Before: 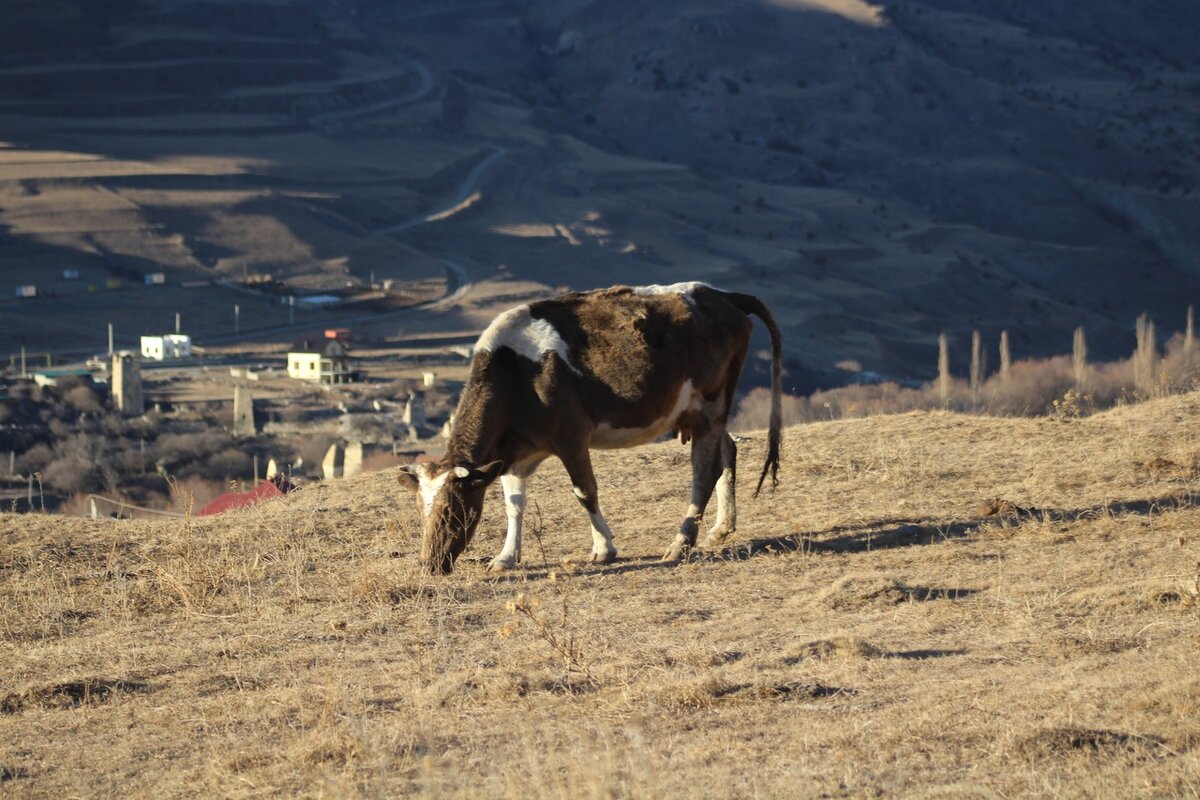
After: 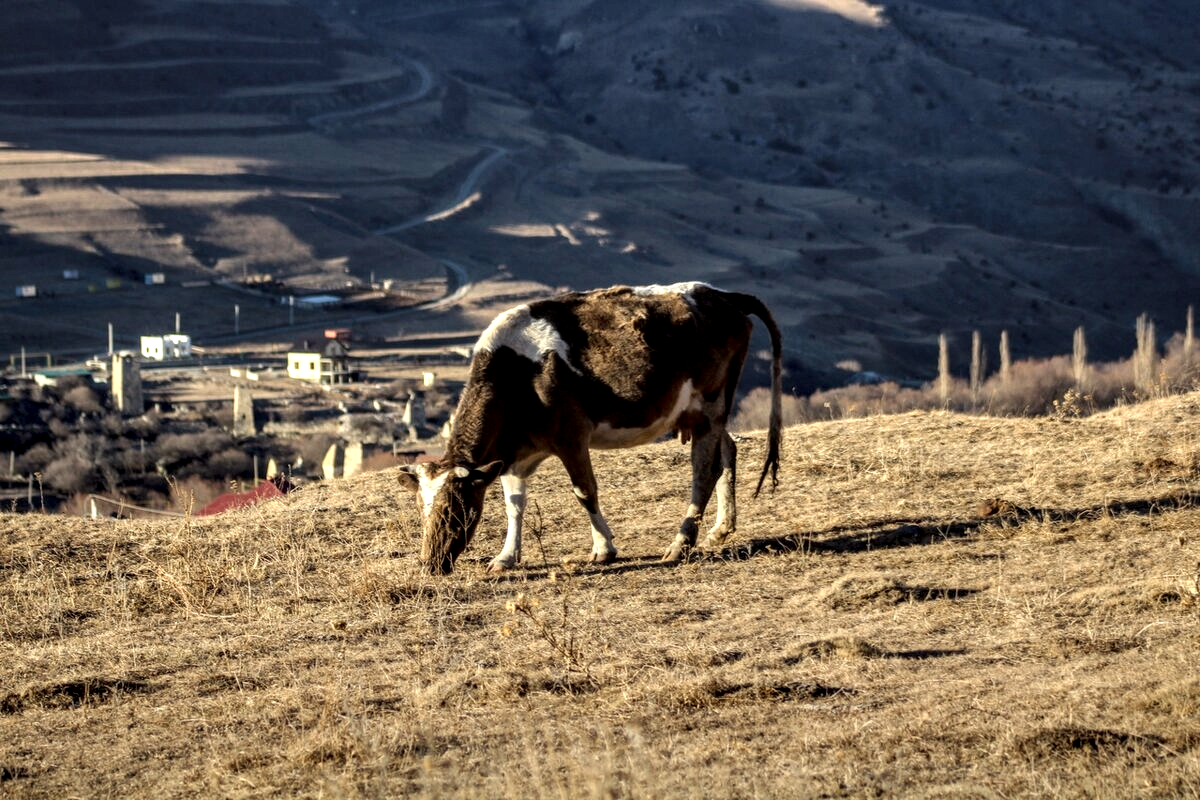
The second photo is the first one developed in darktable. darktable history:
color balance rgb: shadows lift › chroma 2%, shadows lift › hue 50°, power › hue 60°, highlights gain › chroma 1%, highlights gain › hue 60°, global offset › luminance 0.25%, global vibrance 30%
graduated density: rotation -180°, offset 24.95
local contrast: highlights 20%, detail 197%
